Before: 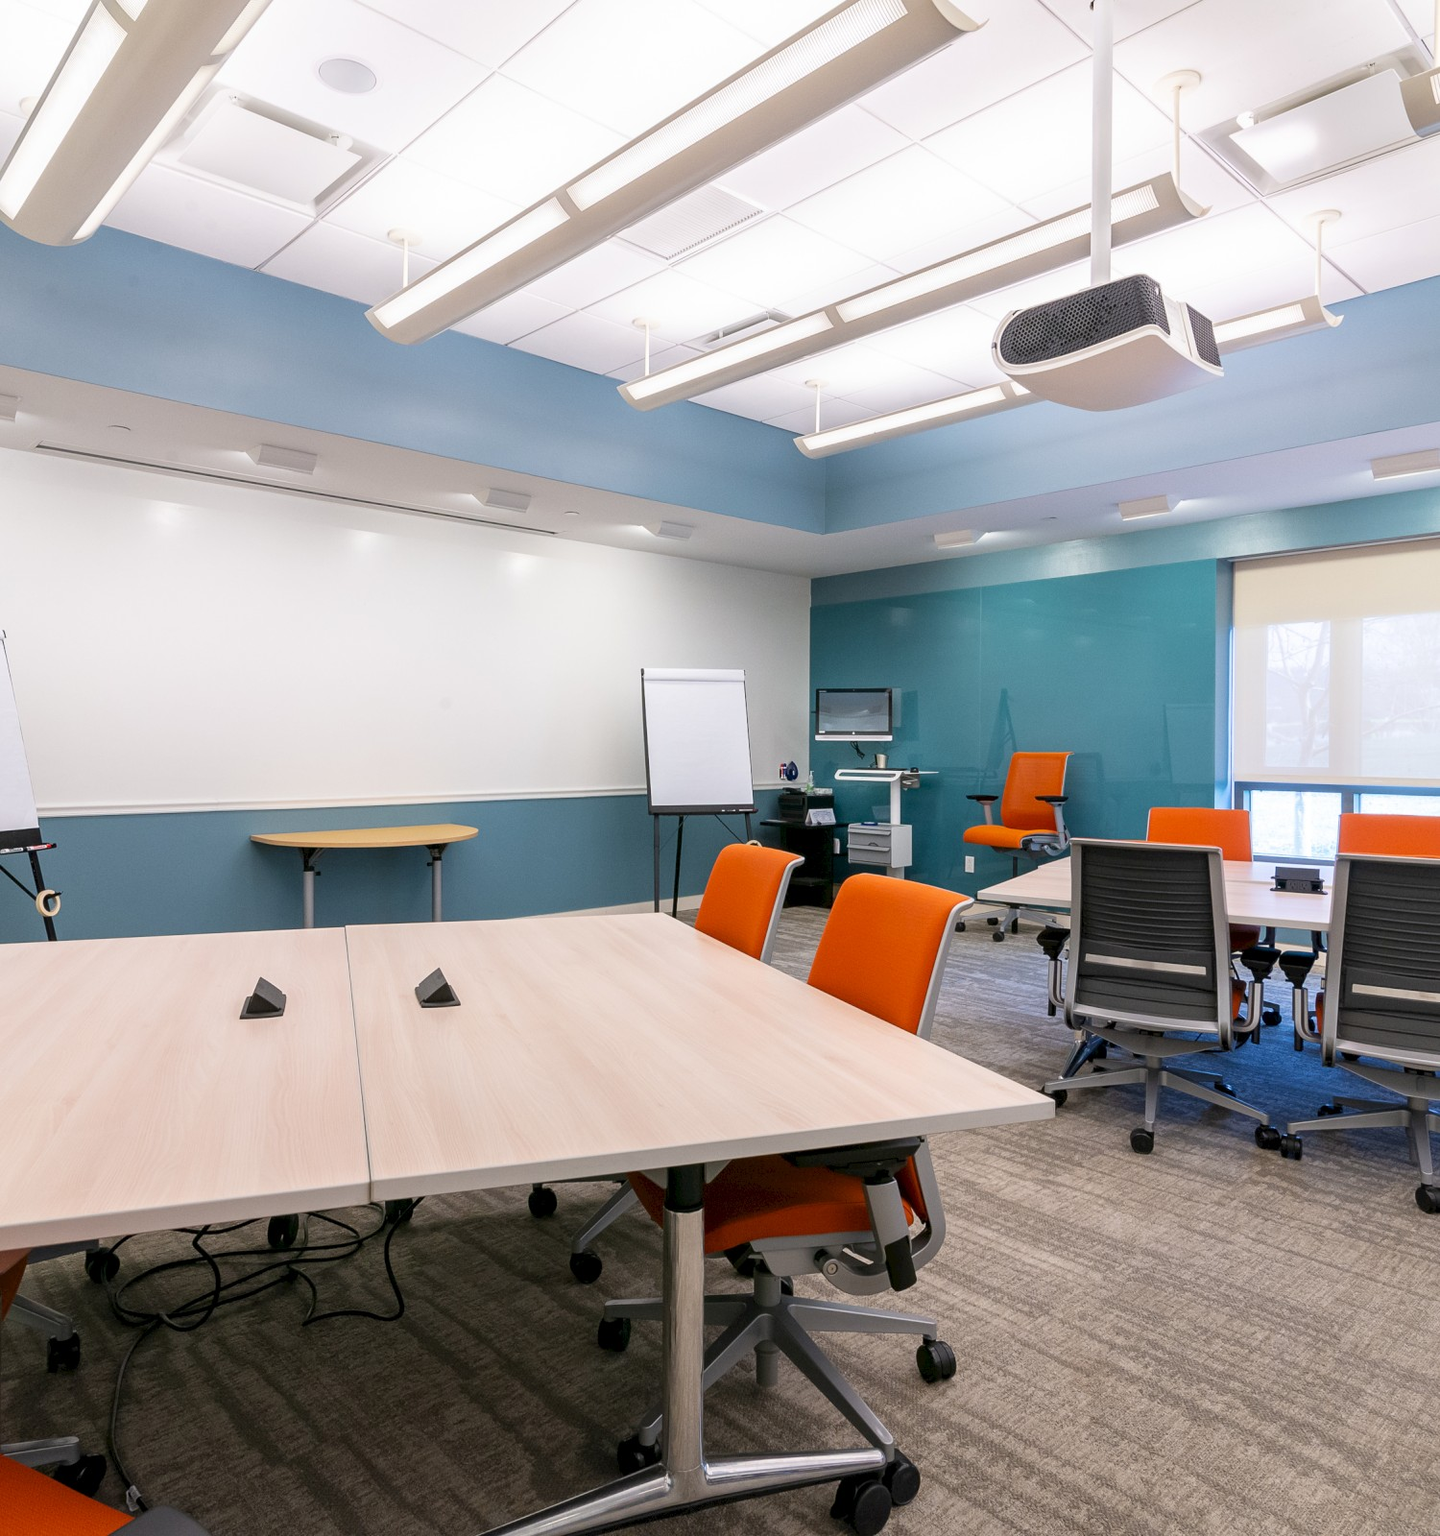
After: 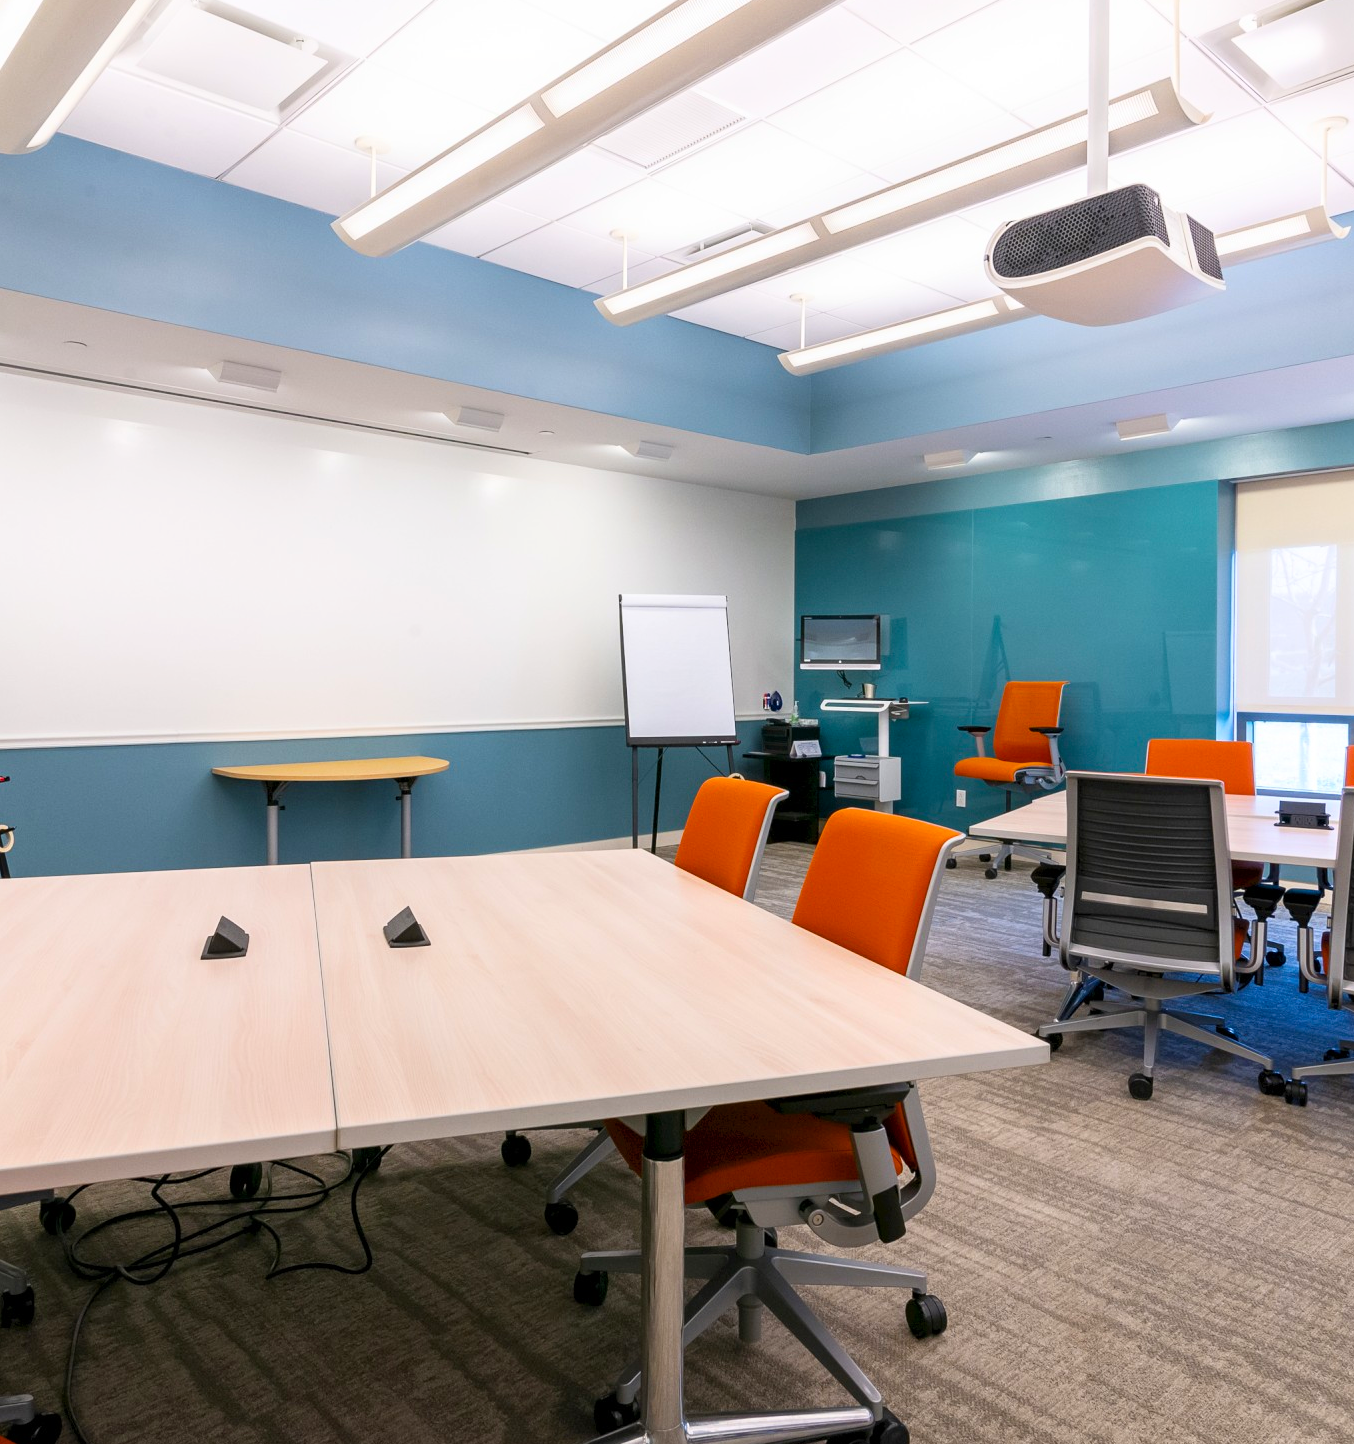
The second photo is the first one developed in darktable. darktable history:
color balance rgb: perceptual saturation grading › global saturation 25%, global vibrance 10%
crop: left 3.305%, top 6.436%, right 6.389%, bottom 3.258%
shadows and highlights: shadows 0, highlights 40
